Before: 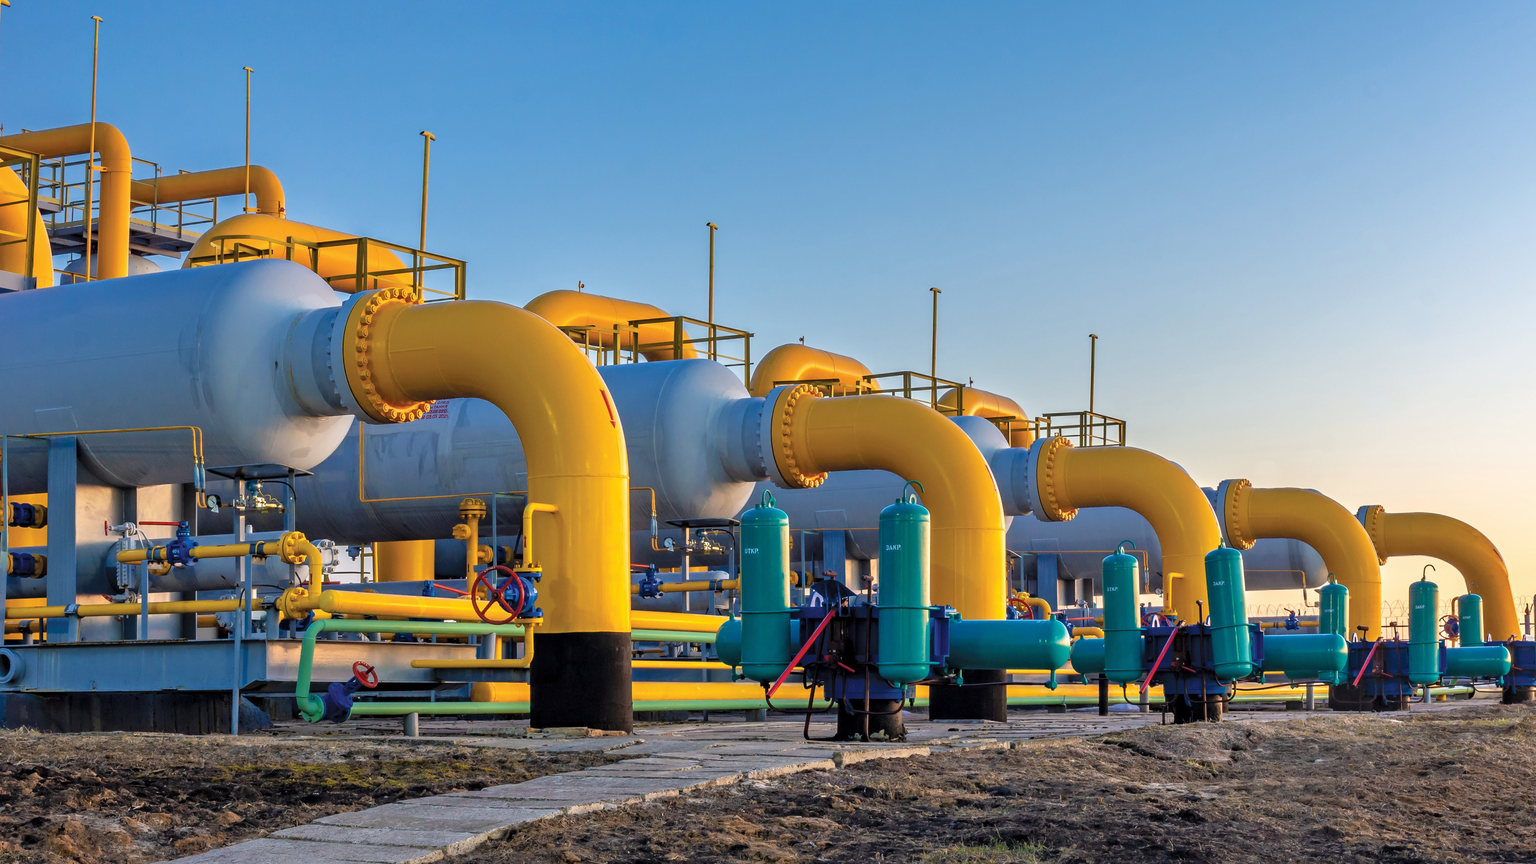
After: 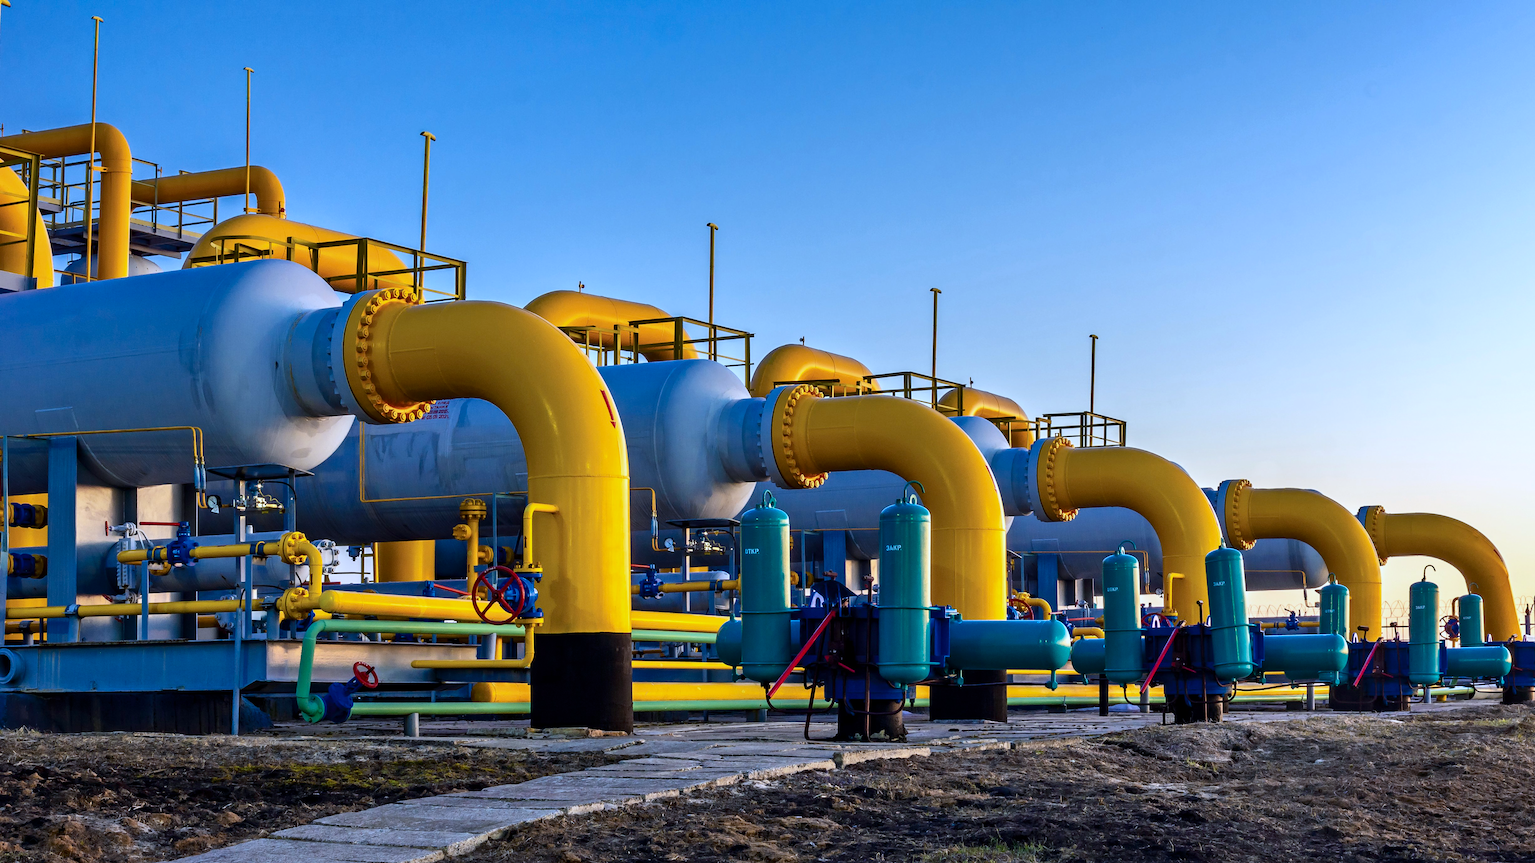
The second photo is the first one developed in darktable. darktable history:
exposure: compensate highlight preservation false
white balance: red 0.926, green 1.003, blue 1.133
contrast brightness saturation: contrast 0.2, brightness -0.11, saturation 0.1
color correction: saturation 0.98
